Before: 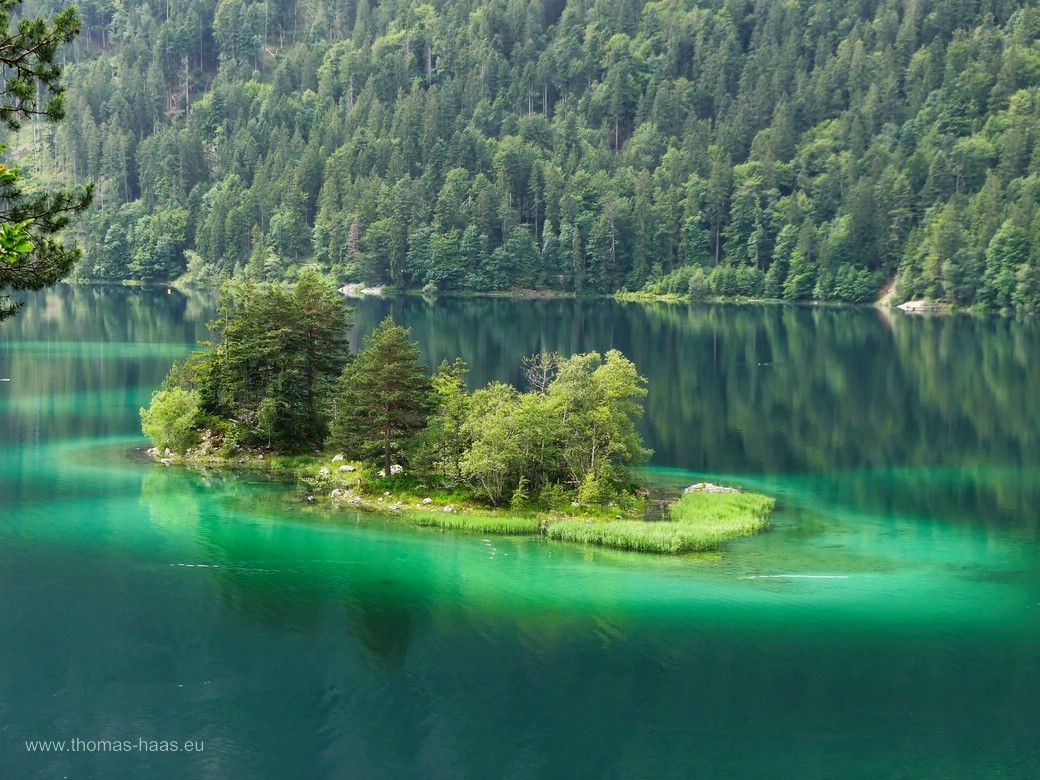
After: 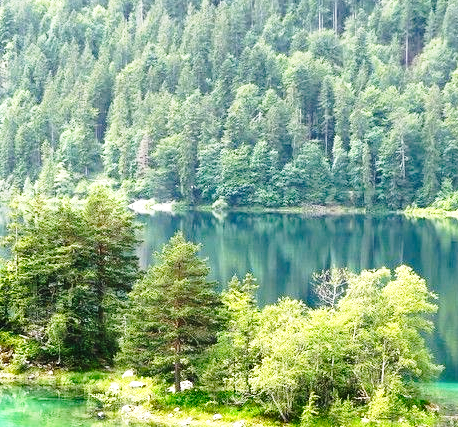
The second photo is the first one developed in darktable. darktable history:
base curve: curves: ch0 [(0, 0) (0.028, 0.03) (0.121, 0.232) (0.46, 0.748) (0.859, 0.968) (1, 1)], preserve colors none
exposure: exposure 0.74 EV, compensate highlight preservation false
shadows and highlights: shadows 52.34, highlights -28.23, soften with gaussian
crop: left 20.248%, top 10.86%, right 35.675%, bottom 34.321%
